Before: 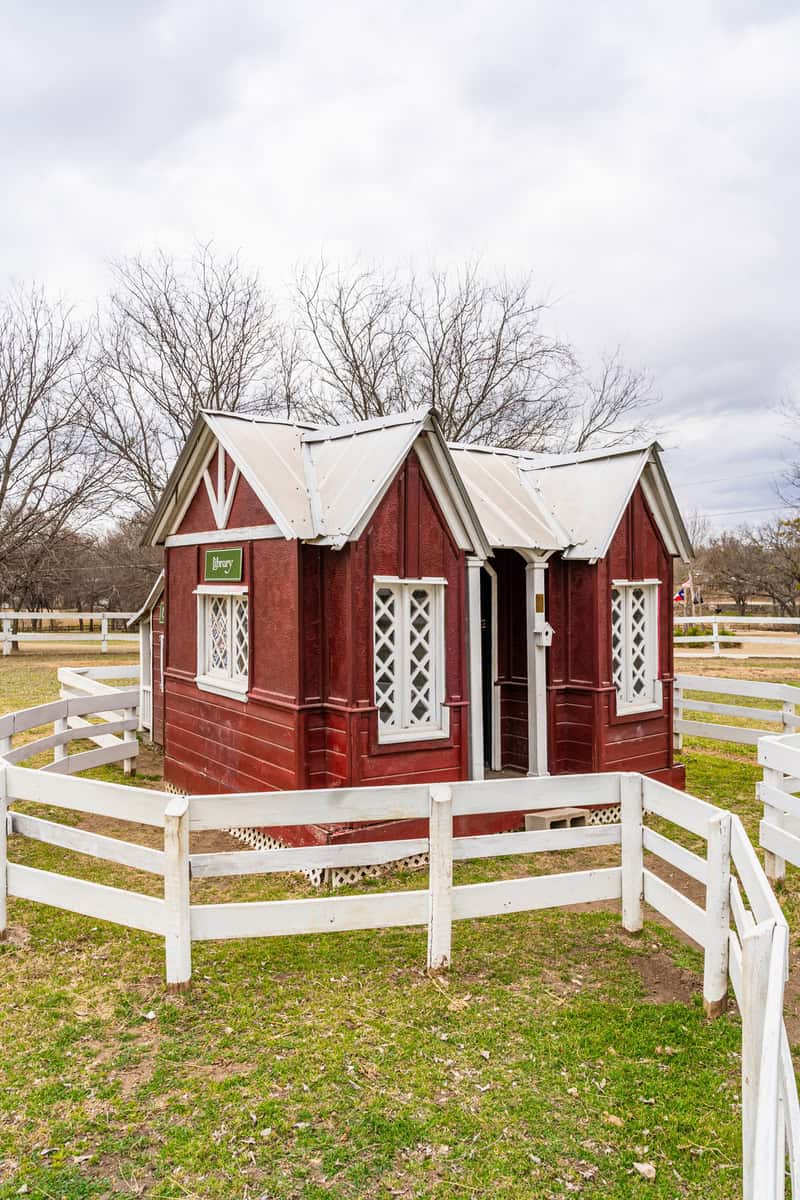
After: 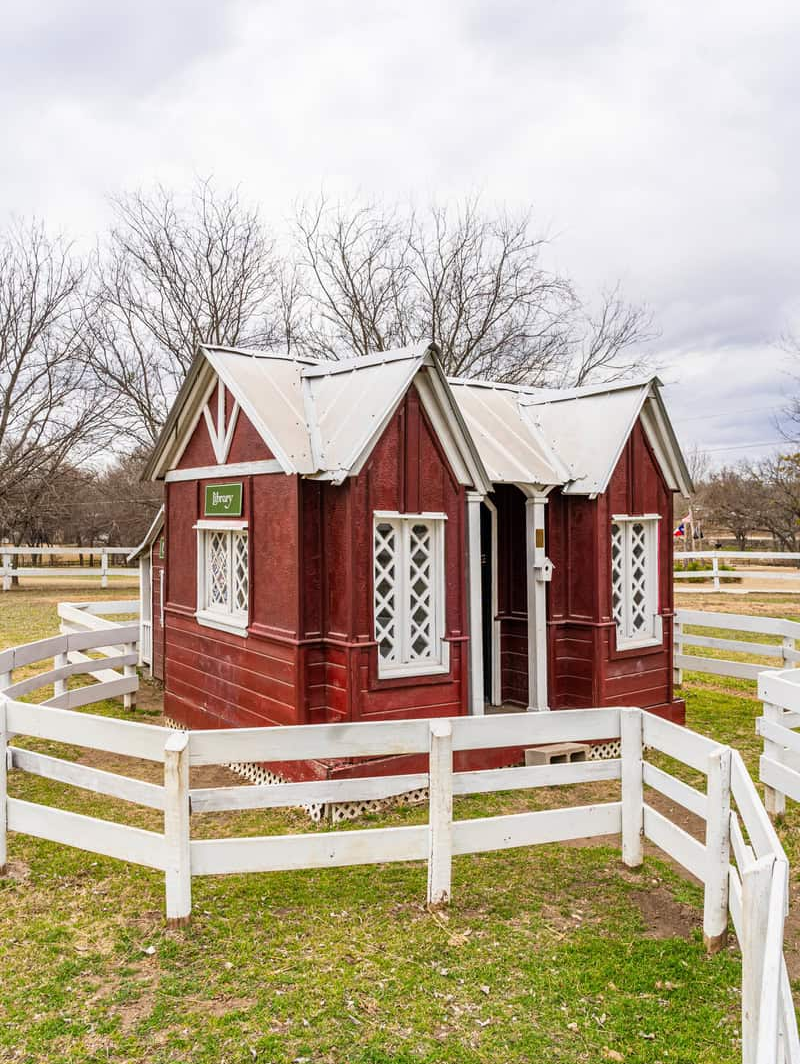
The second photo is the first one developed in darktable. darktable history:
crop and rotate: top 5.454%, bottom 5.857%
